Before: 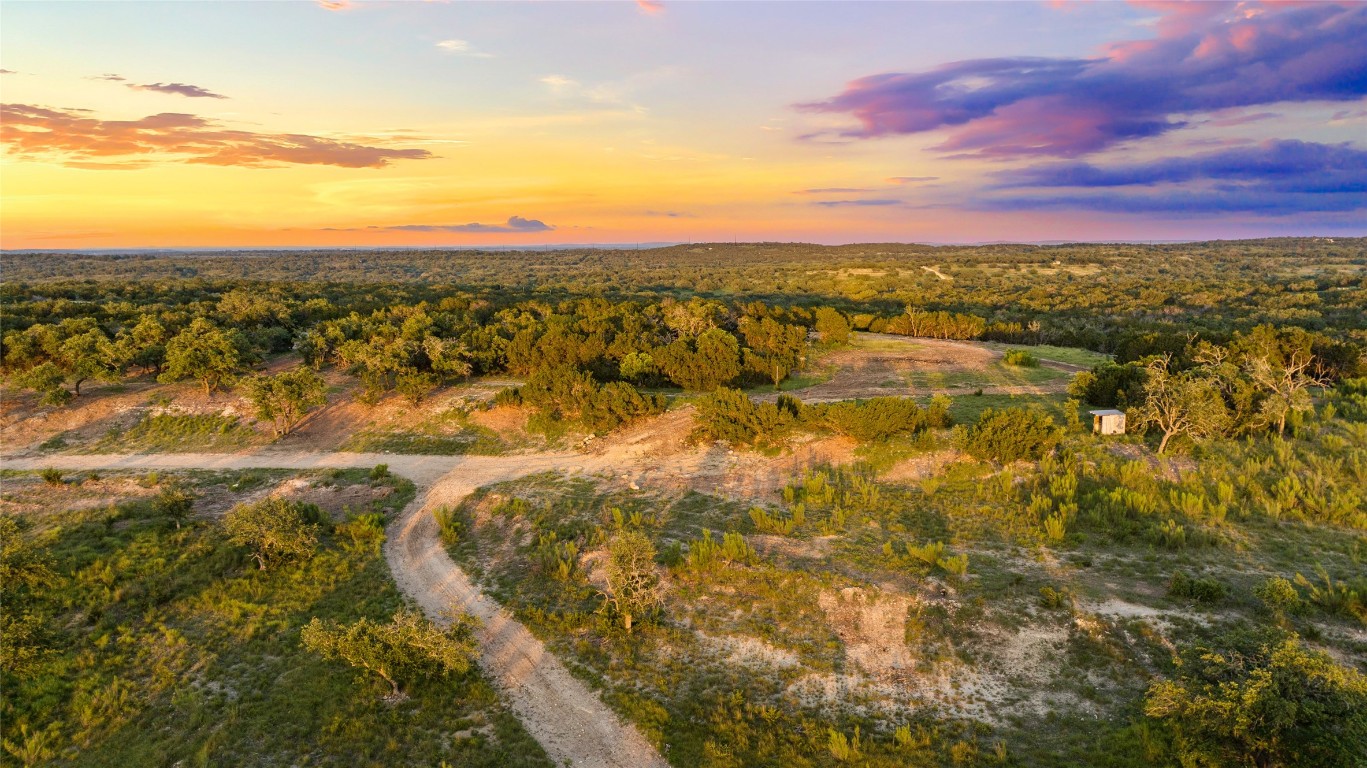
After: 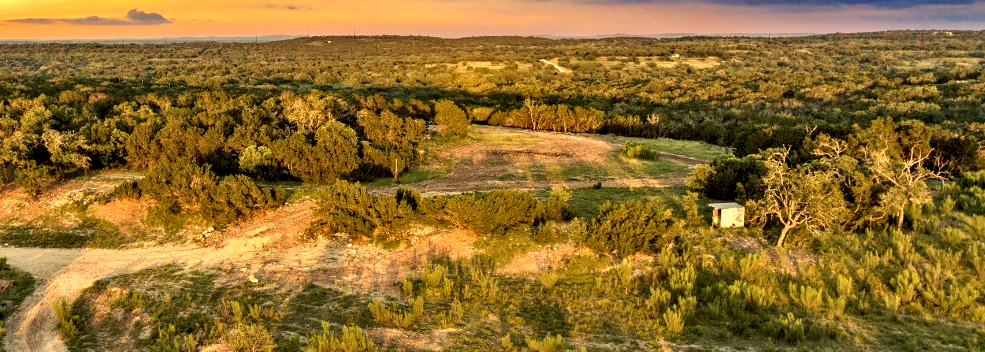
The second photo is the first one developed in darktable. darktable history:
tone equalizer: on, module defaults
crop and rotate: left 27.938%, top 27.046%, bottom 27.046%
white balance: red 1.08, blue 0.791
color correction: highlights a* -2.68, highlights b* 2.57
contrast equalizer: y [[0.601, 0.6, 0.598, 0.598, 0.6, 0.601], [0.5 ×6], [0.5 ×6], [0 ×6], [0 ×6]]
